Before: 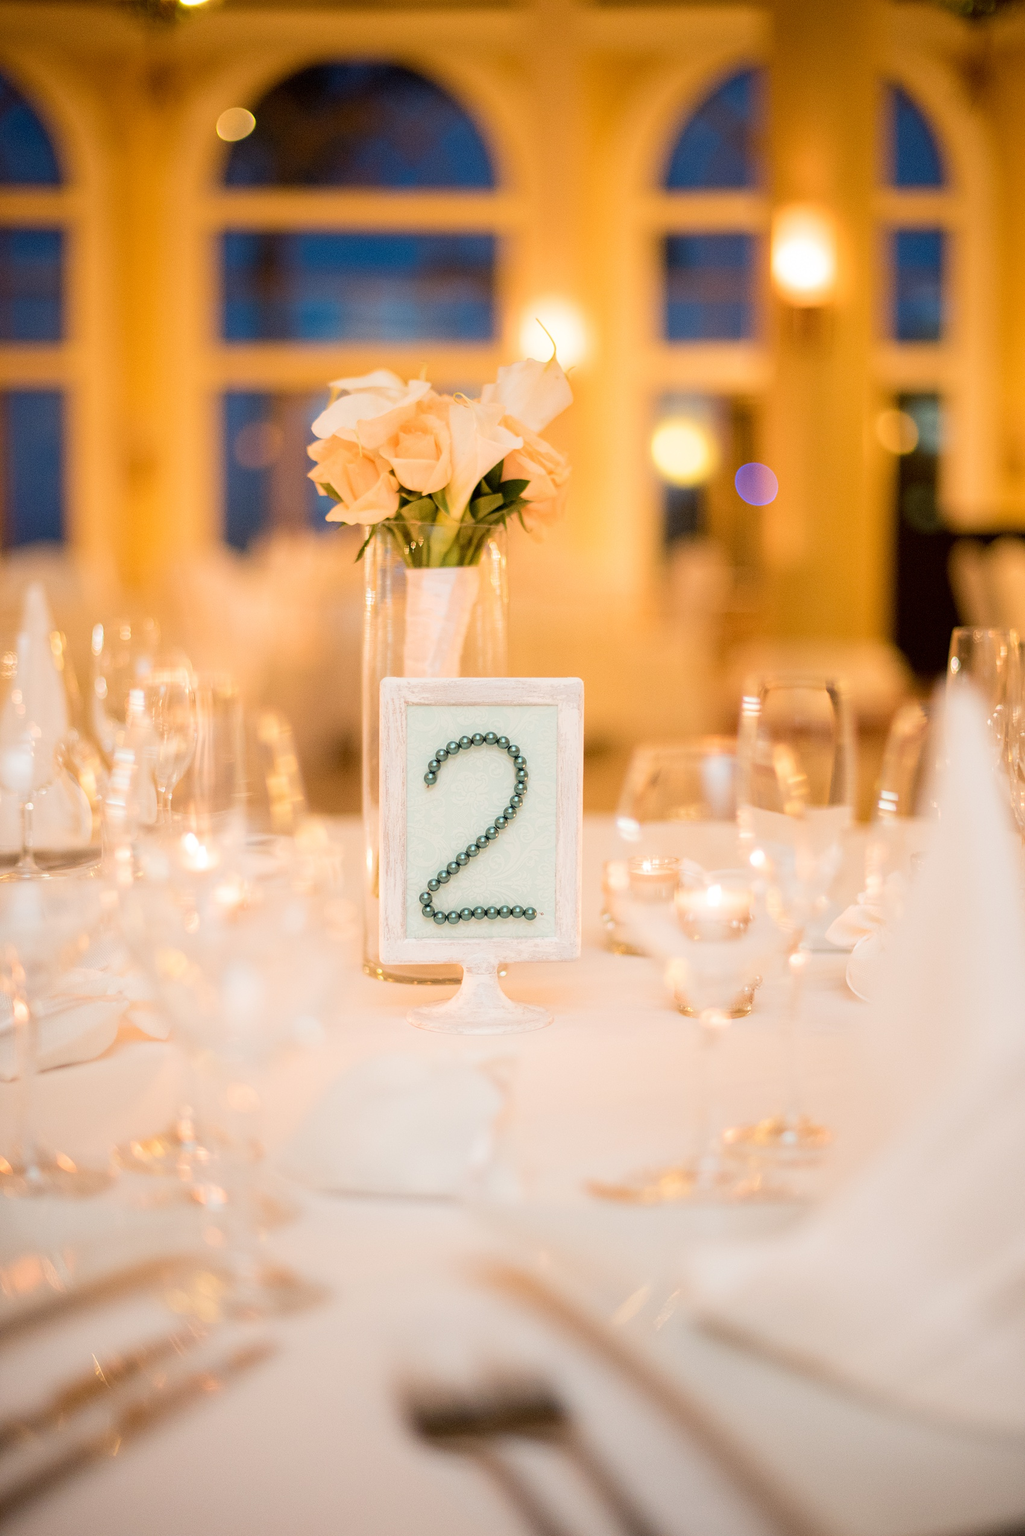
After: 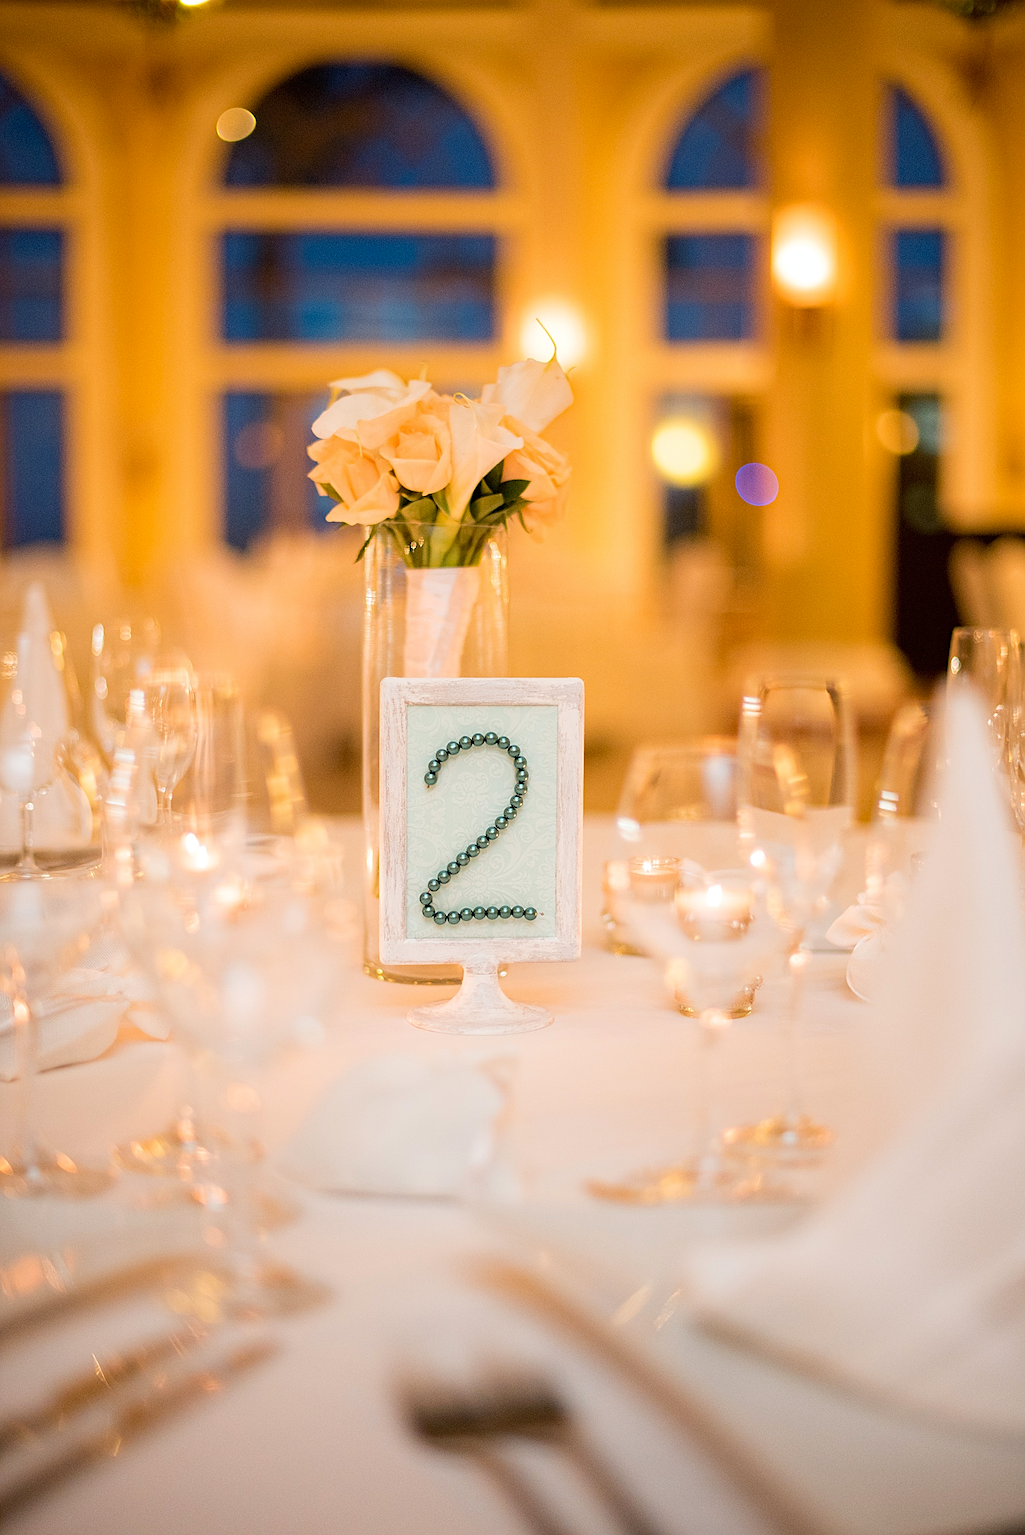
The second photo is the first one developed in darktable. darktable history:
sharpen: on, module defaults
haze removal: strength 0.291, distance 0.243, compatibility mode true, adaptive false
